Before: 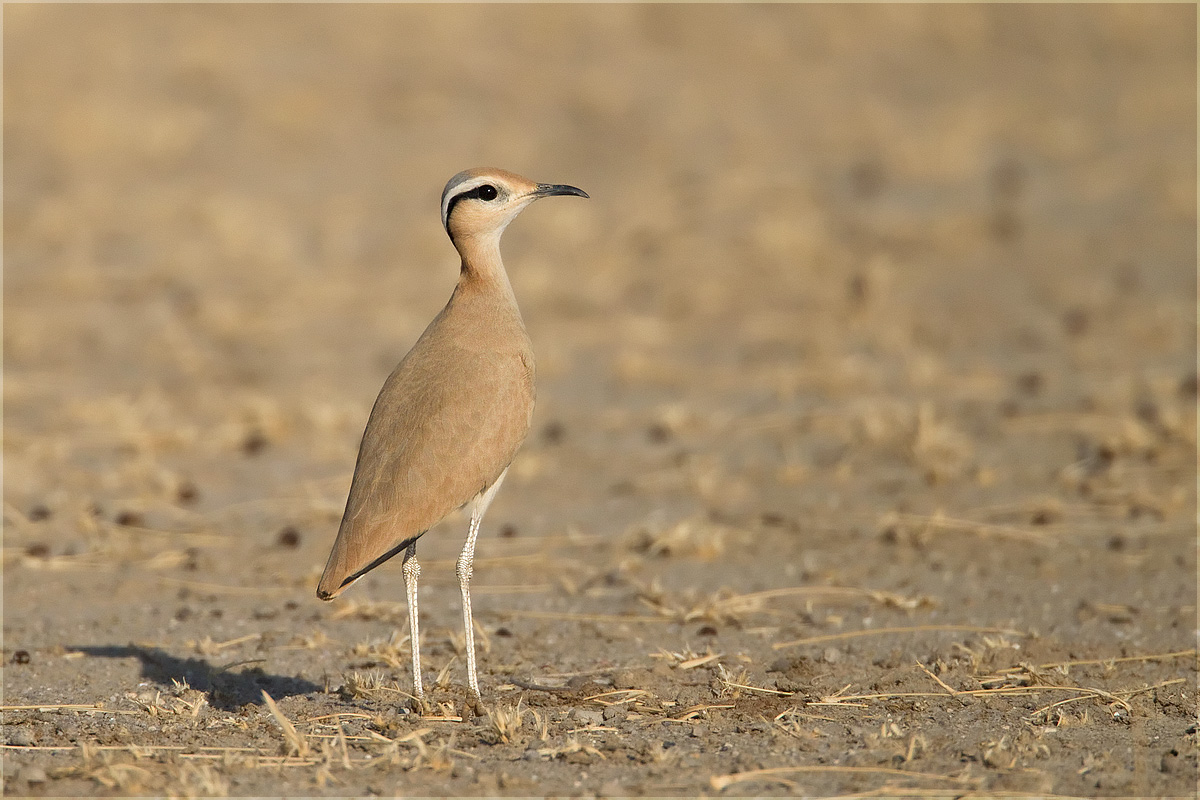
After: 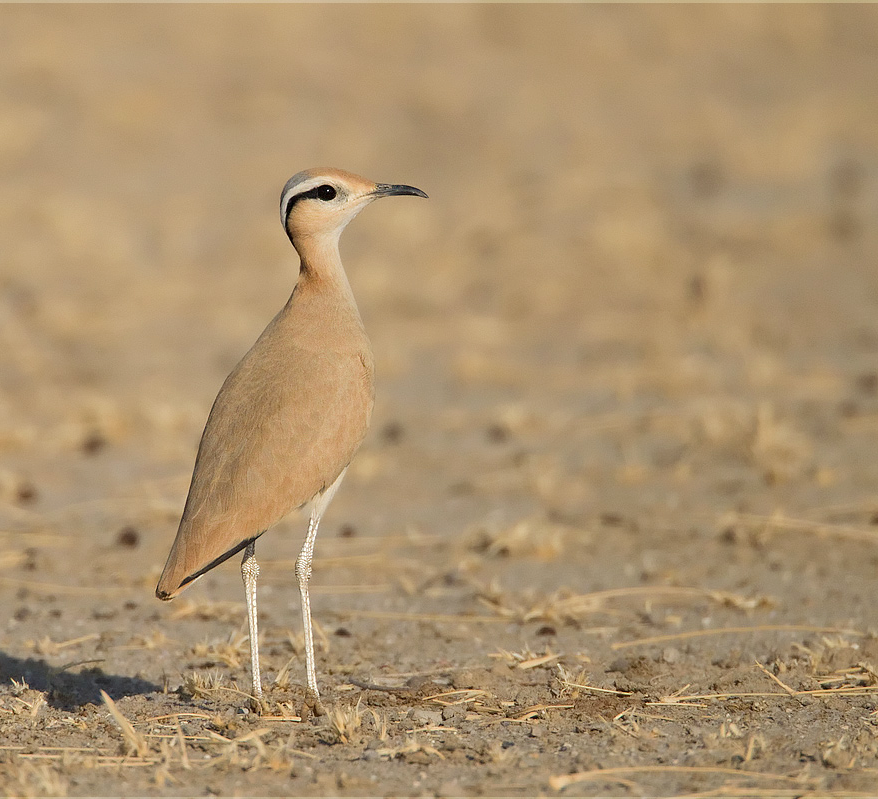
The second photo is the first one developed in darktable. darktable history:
crop: left 13.443%, right 13.31%
base curve: curves: ch0 [(0, 0) (0.235, 0.266) (0.503, 0.496) (0.786, 0.72) (1, 1)]
